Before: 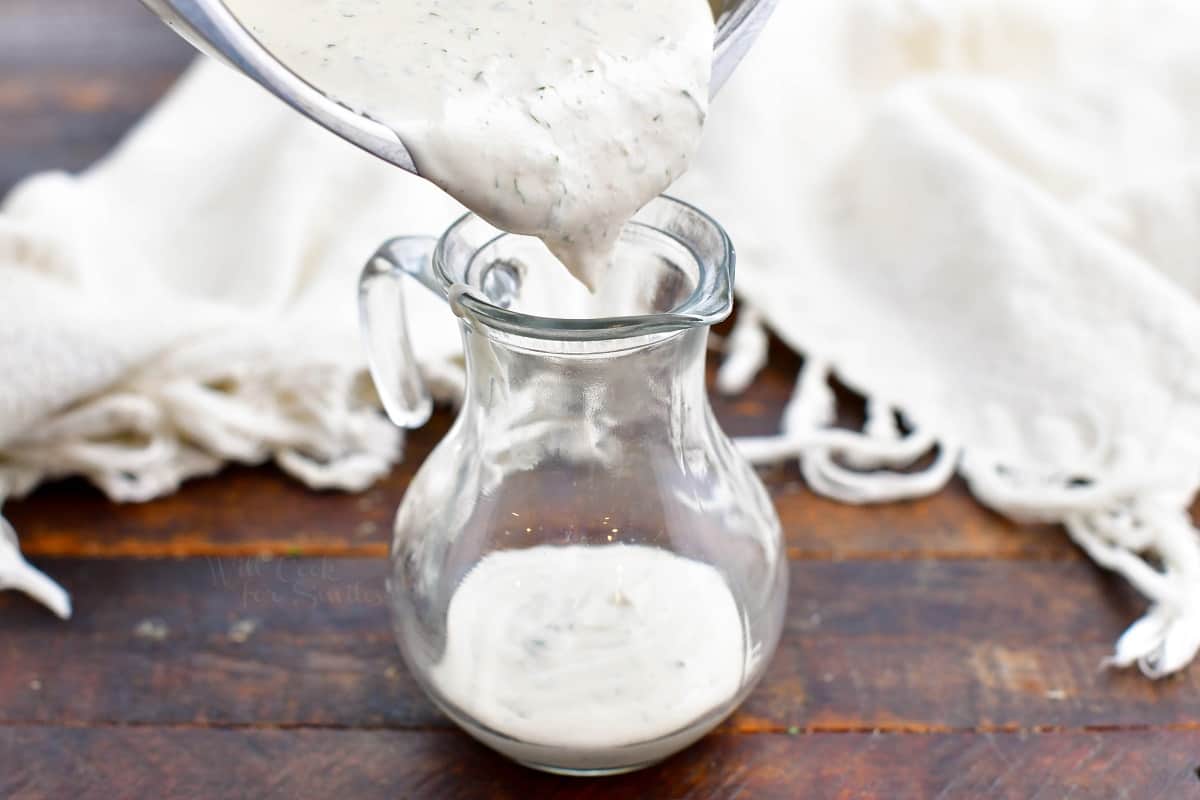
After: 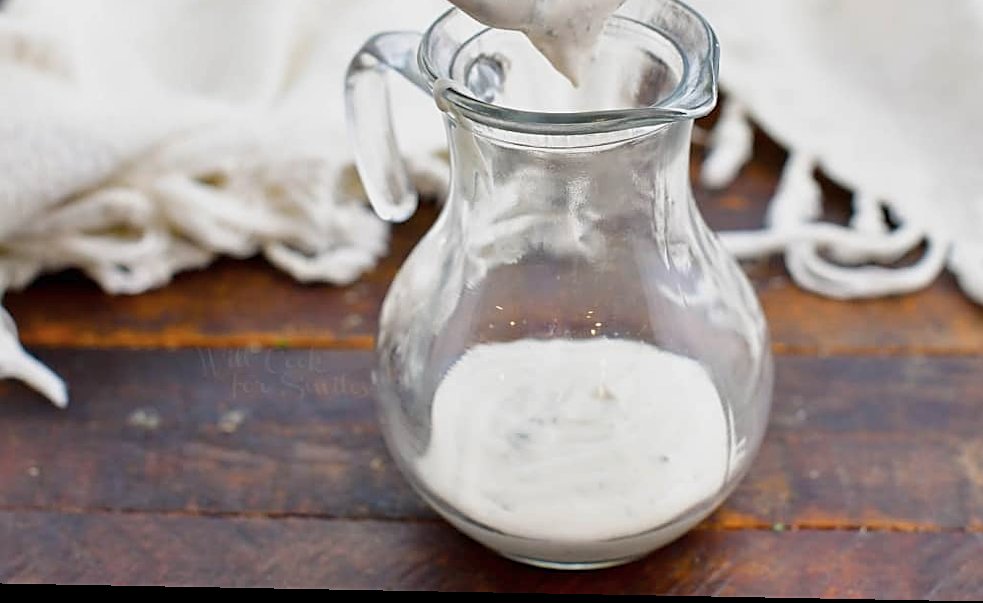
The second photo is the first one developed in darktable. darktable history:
color balance rgb: contrast -10%
crop: top 26.531%, right 17.959%
sharpen: amount 0.478
color balance: output saturation 120%
rotate and perspective: lens shift (horizontal) -0.055, automatic cropping off
color correction: saturation 0.8
